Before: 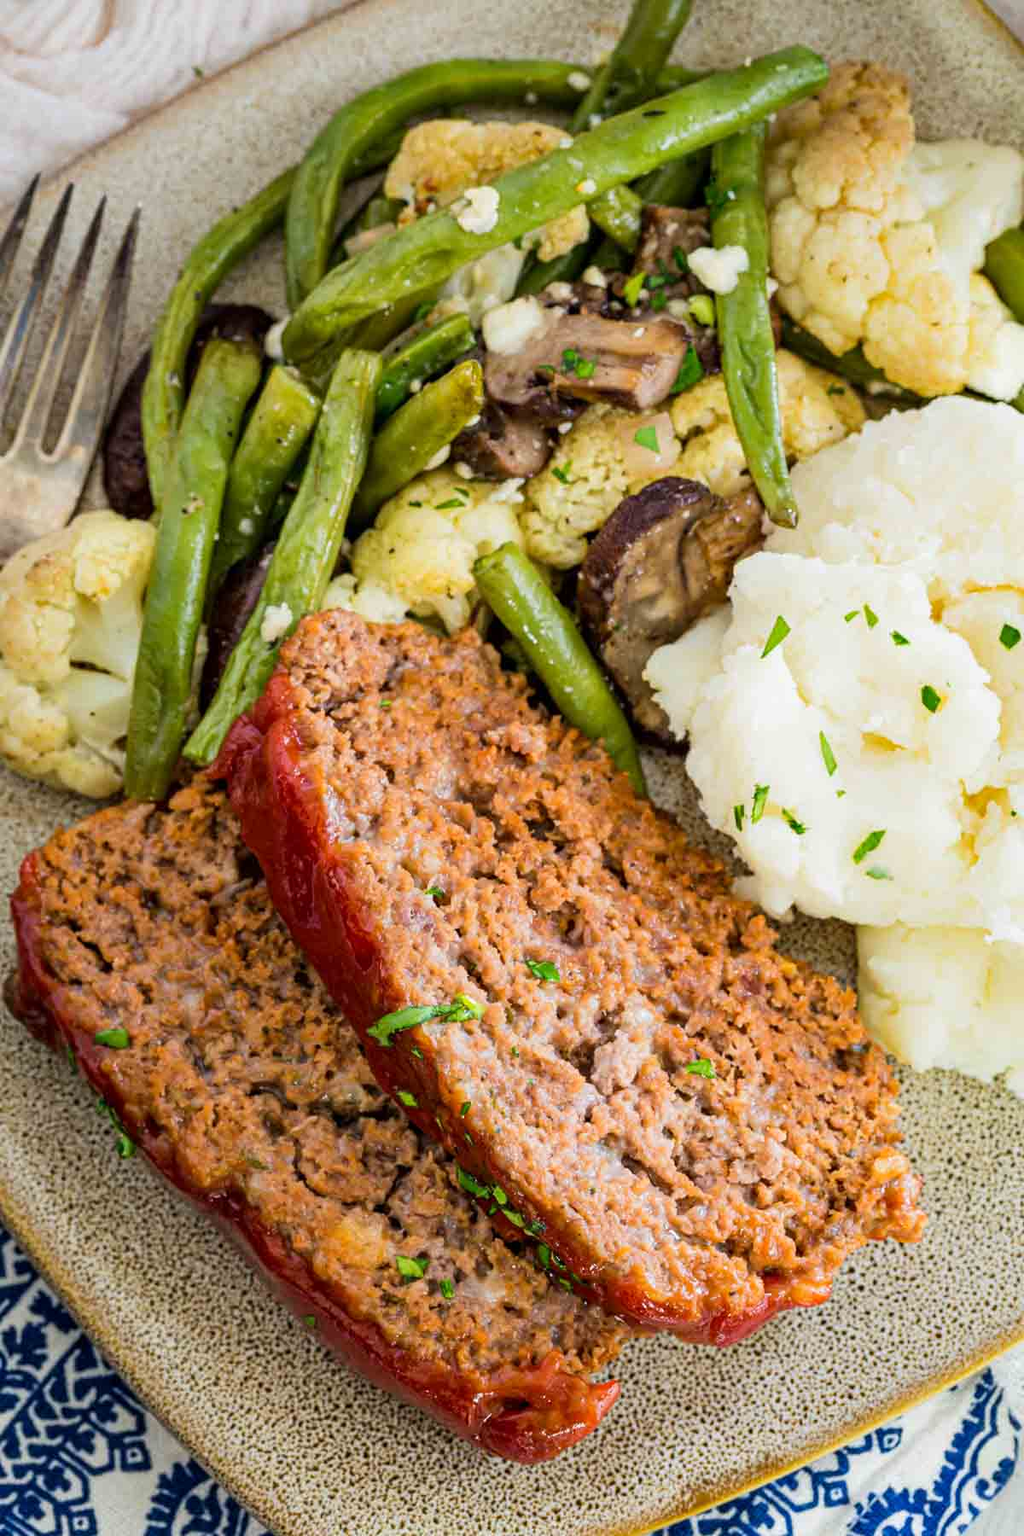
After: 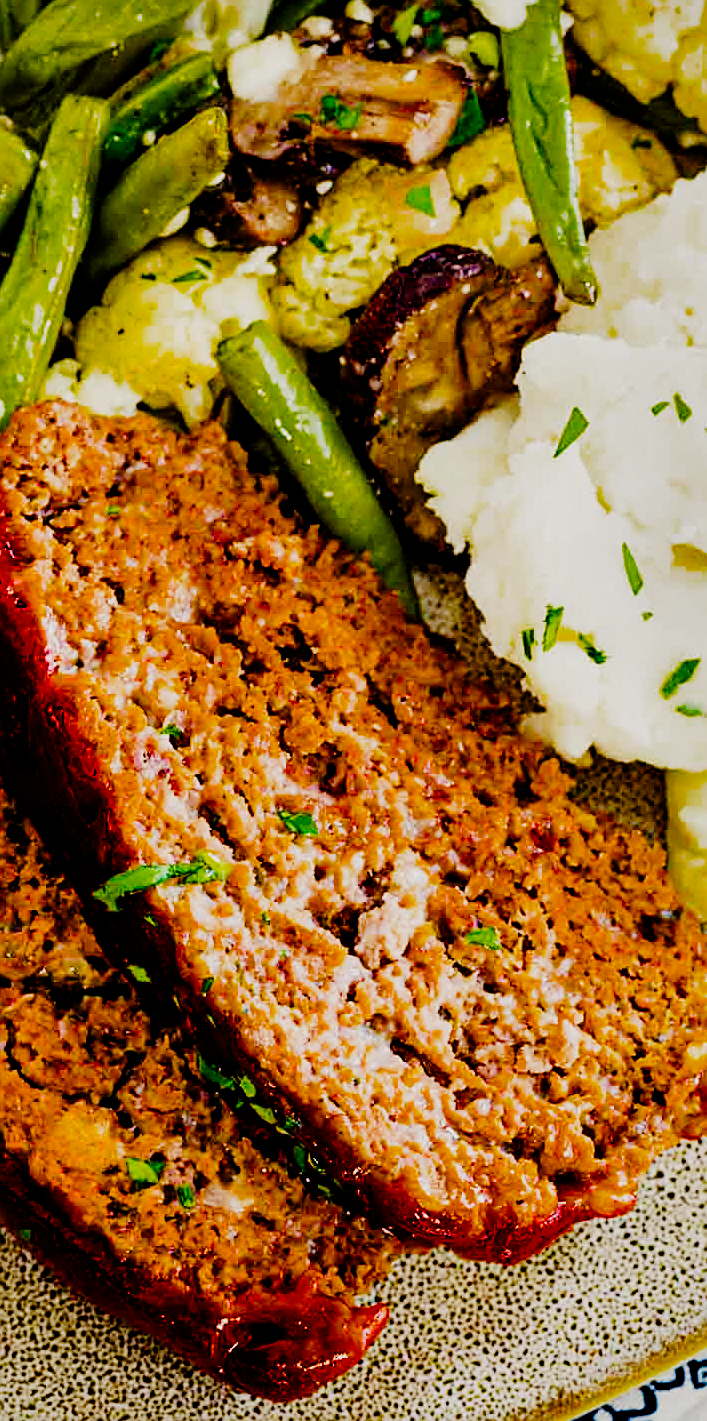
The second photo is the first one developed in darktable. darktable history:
vignetting: fall-off start 91.82%, brightness -0.283
sharpen: amount 0.495
tone curve: curves: ch0 [(0.003, 0) (0.066, 0.023) (0.149, 0.094) (0.264, 0.238) (0.395, 0.421) (0.517, 0.56) (0.688, 0.743) (0.813, 0.846) (1, 1)]; ch1 [(0, 0) (0.164, 0.115) (0.337, 0.332) (0.39, 0.398) (0.464, 0.461) (0.501, 0.5) (0.521, 0.535) (0.571, 0.588) (0.652, 0.681) (0.733, 0.749) (0.811, 0.796) (1, 1)]; ch2 [(0, 0) (0.337, 0.382) (0.464, 0.476) (0.501, 0.502) (0.527, 0.54) (0.556, 0.567) (0.6, 0.59) (0.687, 0.675) (1, 1)], preserve colors none
filmic rgb: black relative exposure -7.65 EV, white relative exposure 4.56 EV, threshold 3.04 EV, hardness 3.61, preserve chrominance no, color science v4 (2020), contrast in shadows soft, contrast in highlights soft, enable highlight reconstruction true
color correction: highlights a* 0.729, highlights b* 2.79, saturation 1.06
crop and rotate: left 28.221%, top 17.467%, right 12.81%, bottom 3.541%
shadows and highlights: low approximation 0.01, soften with gaussian
color balance rgb: perceptual saturation grading › global saturation 43.324%, global vibrance 9.158%, contrast 14.778%, saturation formula JzAzBz (2021)
